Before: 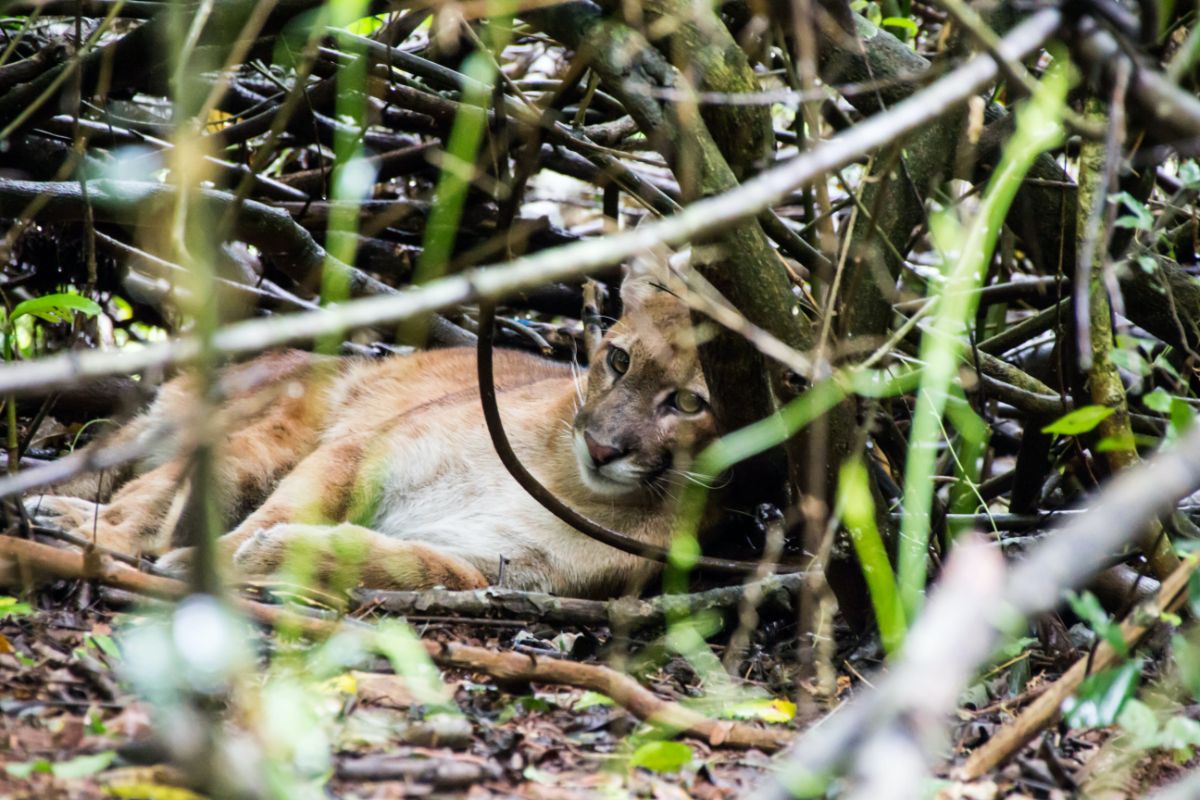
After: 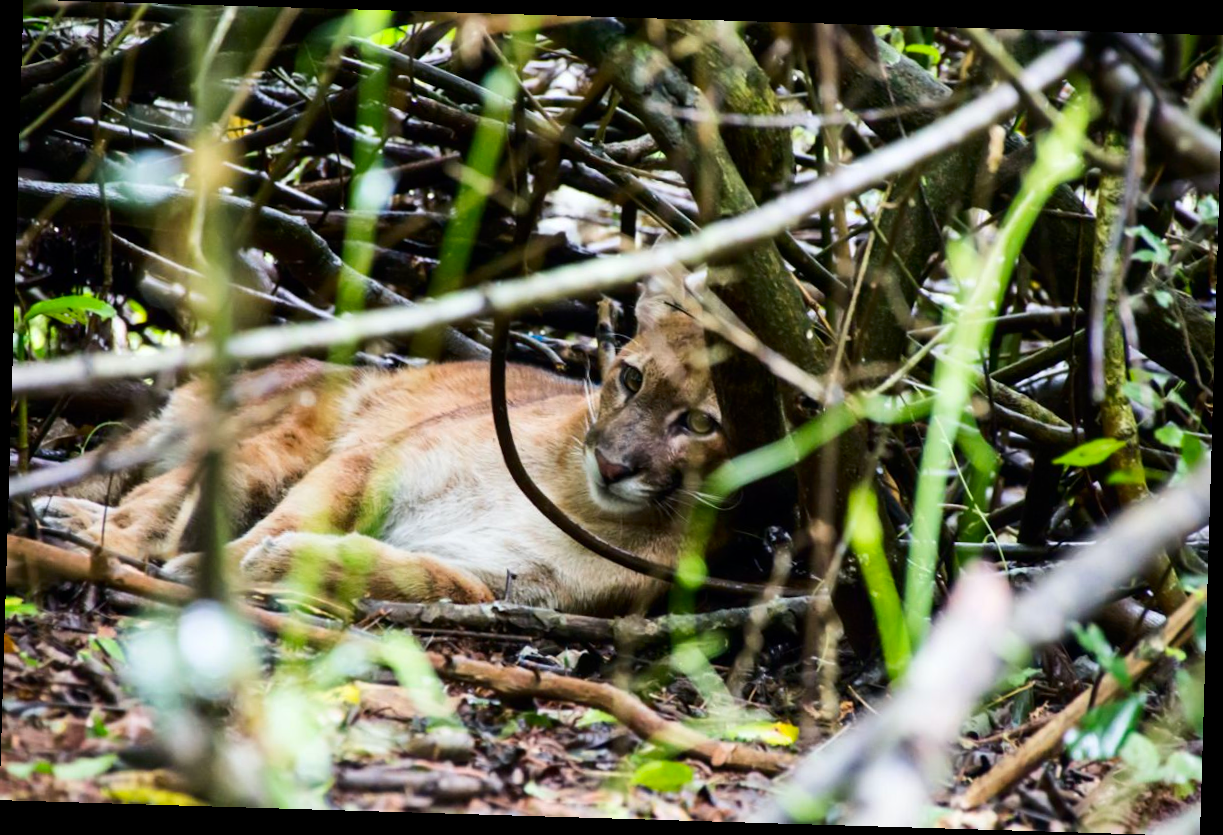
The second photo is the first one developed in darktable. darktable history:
contrast brightness saturation: contrast 0.13, brightness -0.05, saturation 0.16
rotate and perspective: rotation 1.72°, automatic cropping off
